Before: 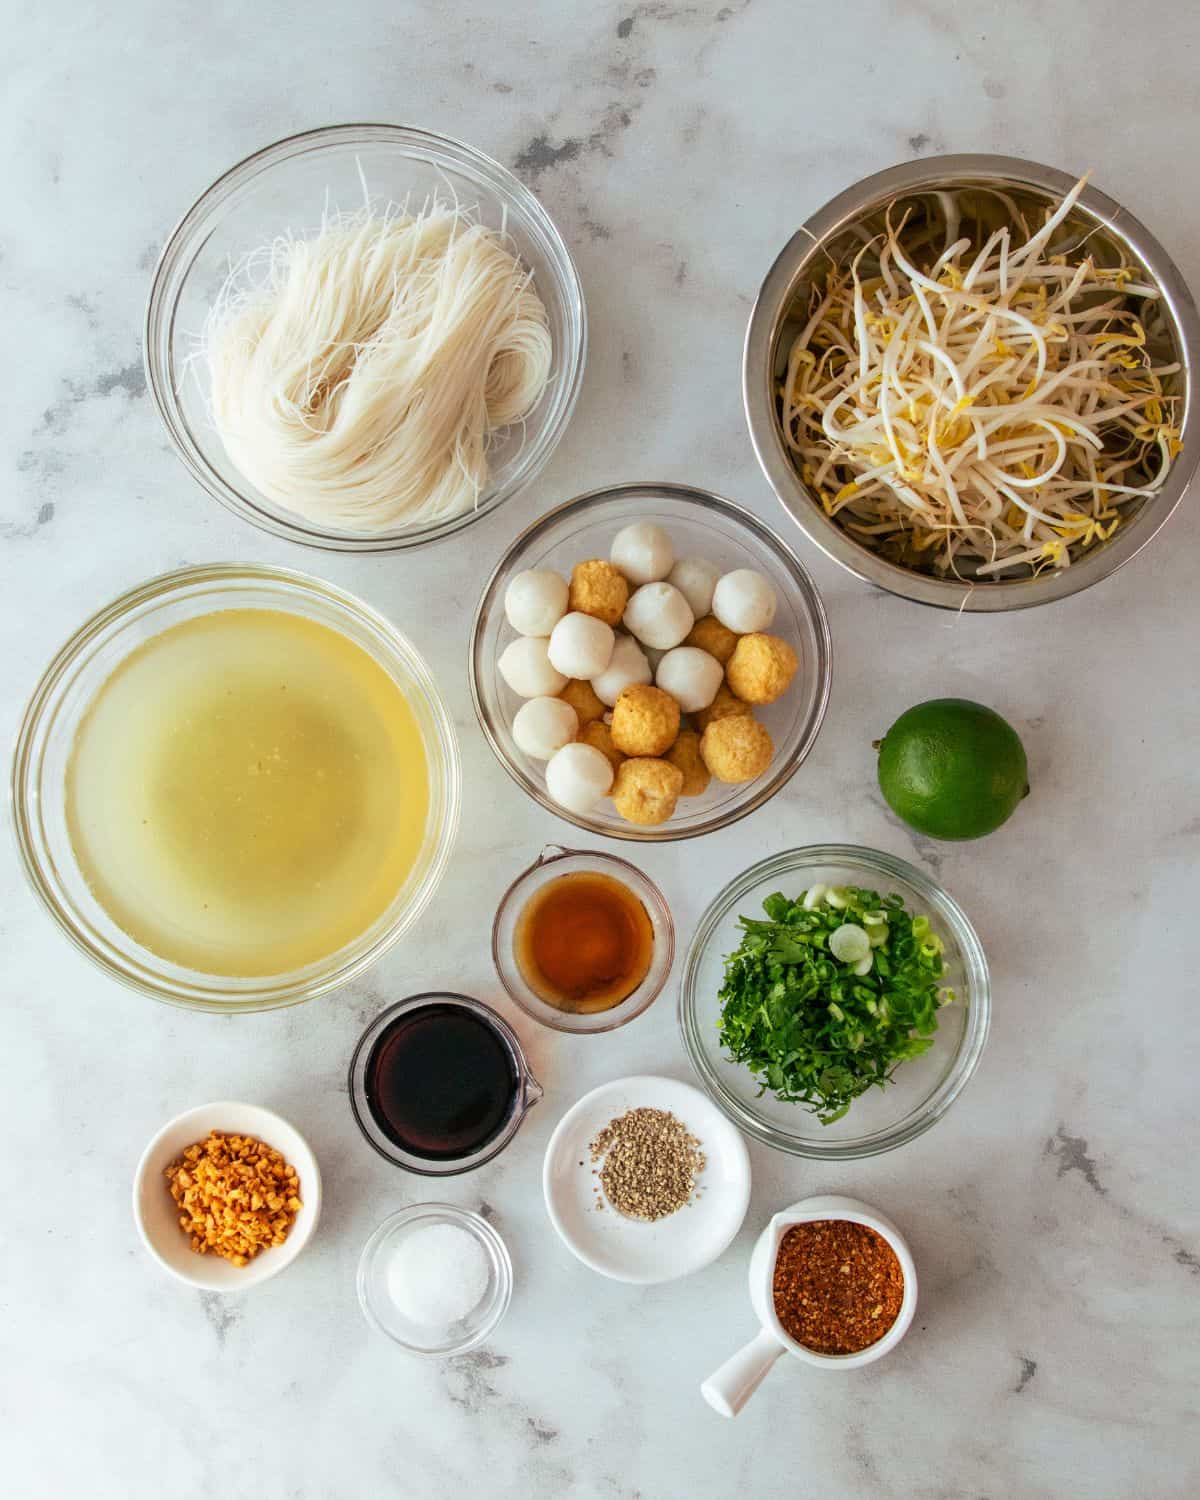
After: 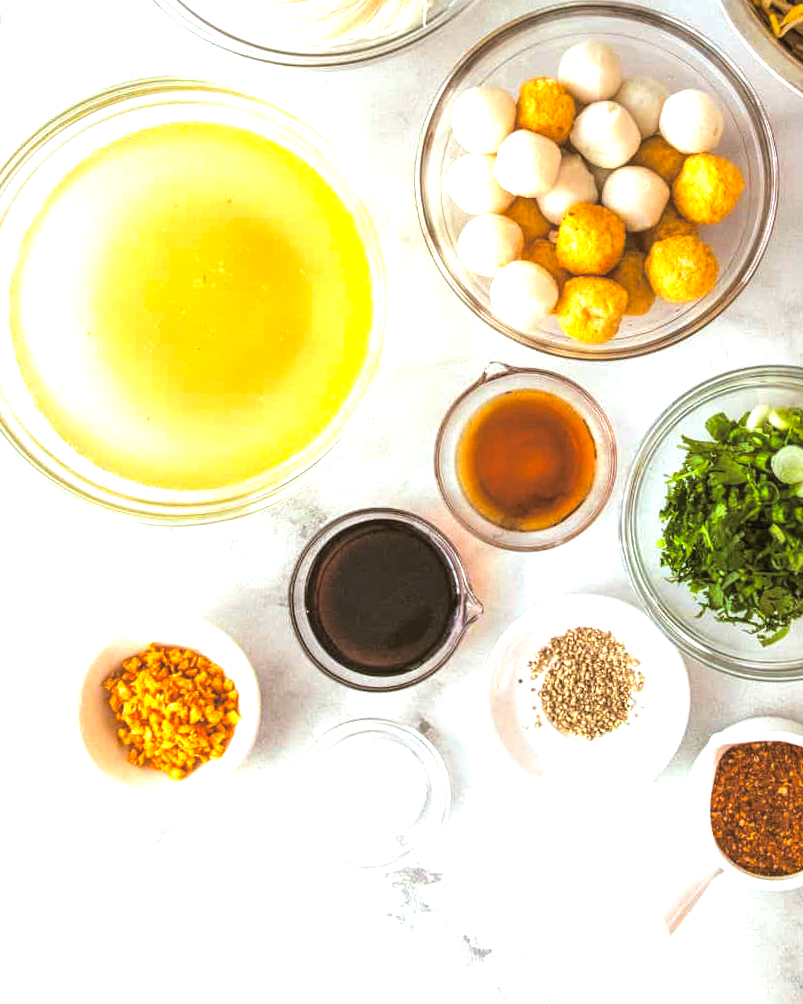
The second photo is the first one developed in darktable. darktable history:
split-toning: shadows › hue 32.4°, shadows › saturation 0.51, highlights › hue 180°, highlights › saturation 0, balance -60.17, compress 55.19%
crop and rotate: angle -0.82°, left 3.85%, top 31.828%, right 27.992%
contrast equalizer: y [[0.5, 0.486, 0.447, 0.446, 0.489, 0.5], [0.5 ×6], [0.5 ×6], [0 ×6], [0 ×6]]
color balance: output saturation 120%
tone equalizer: on, module defaults
exposure: exposure 1 EV, compensate highlight preservation false
local contrast: on, module defaults
